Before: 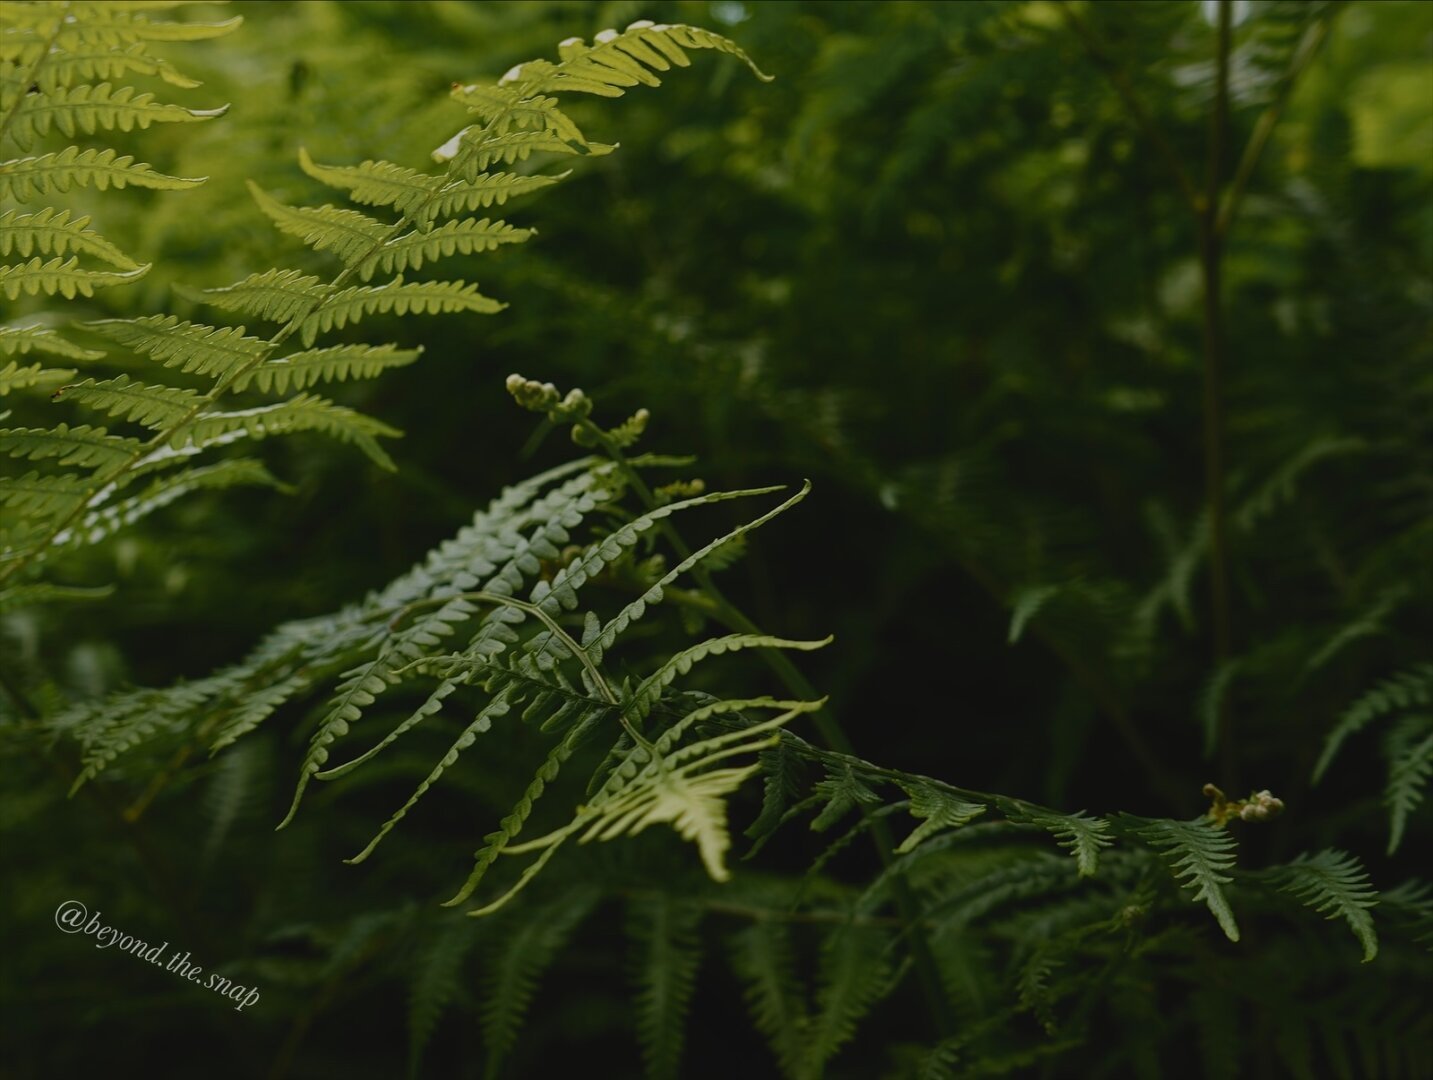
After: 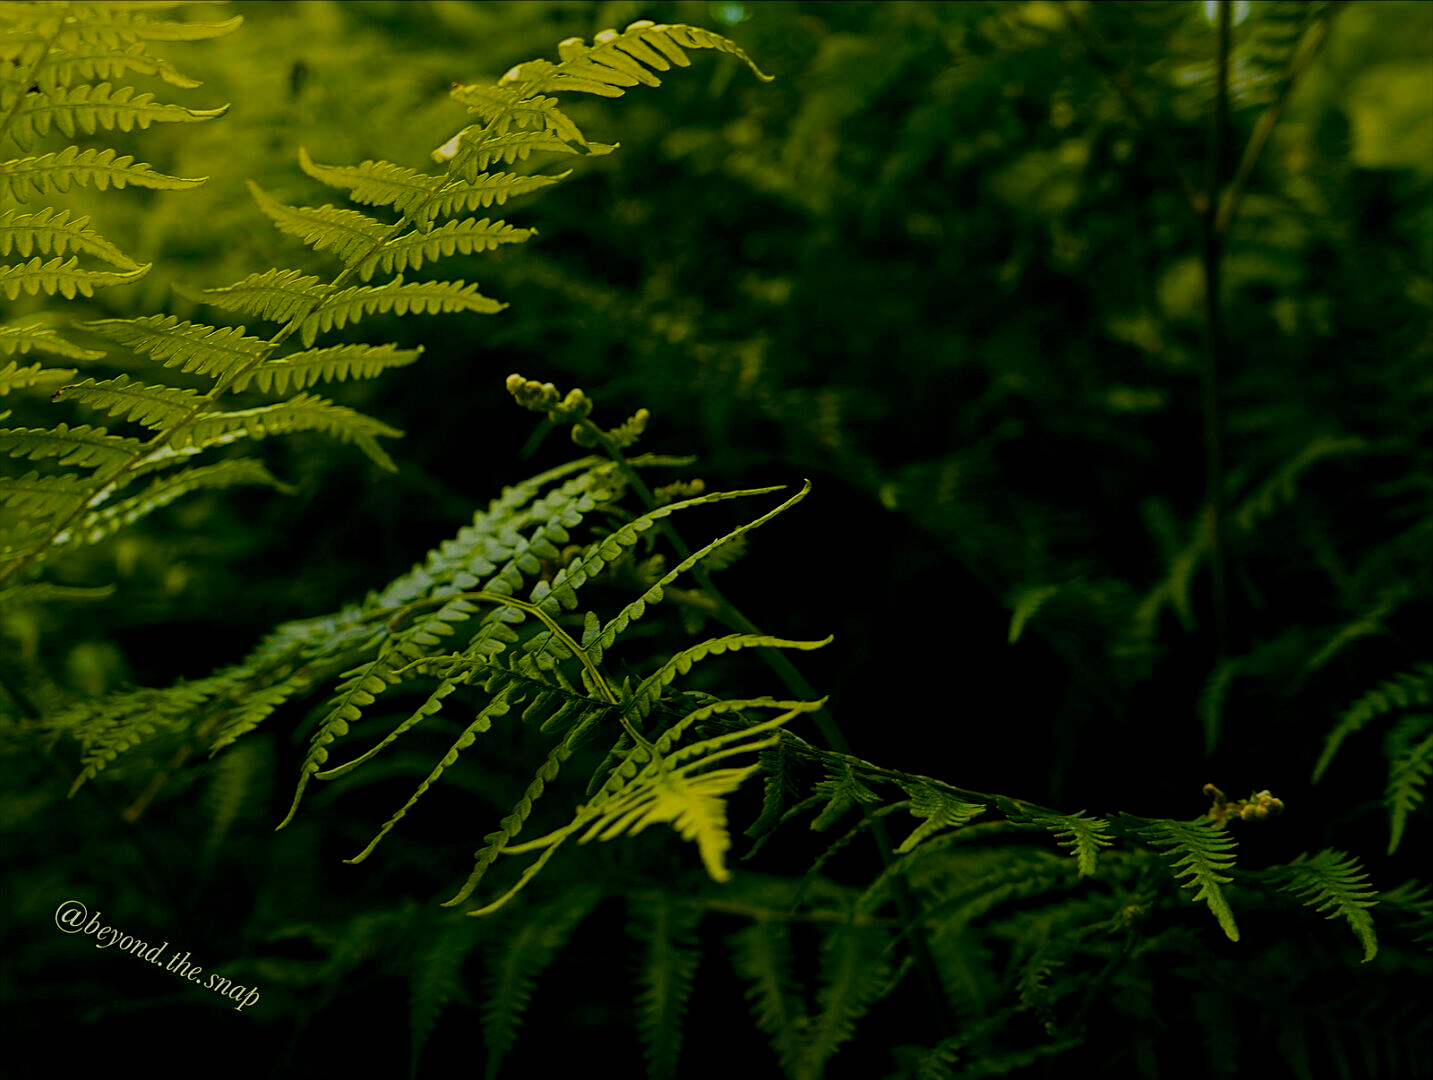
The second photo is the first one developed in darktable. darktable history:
sharpen: on, module defaults
color balance rgb: shadows lift › luminance -9.189%, highlights gain › chroma 2.288%, highlights gain › hue 75.39°, global offset › luminance -0.856%, linear chroma grading › shadows 17.541%, linear chroma grading › highlights 60.317%, linear chroma grading › global chroma 49.681%, perceptual saturation grading › global saturation 25.728%
